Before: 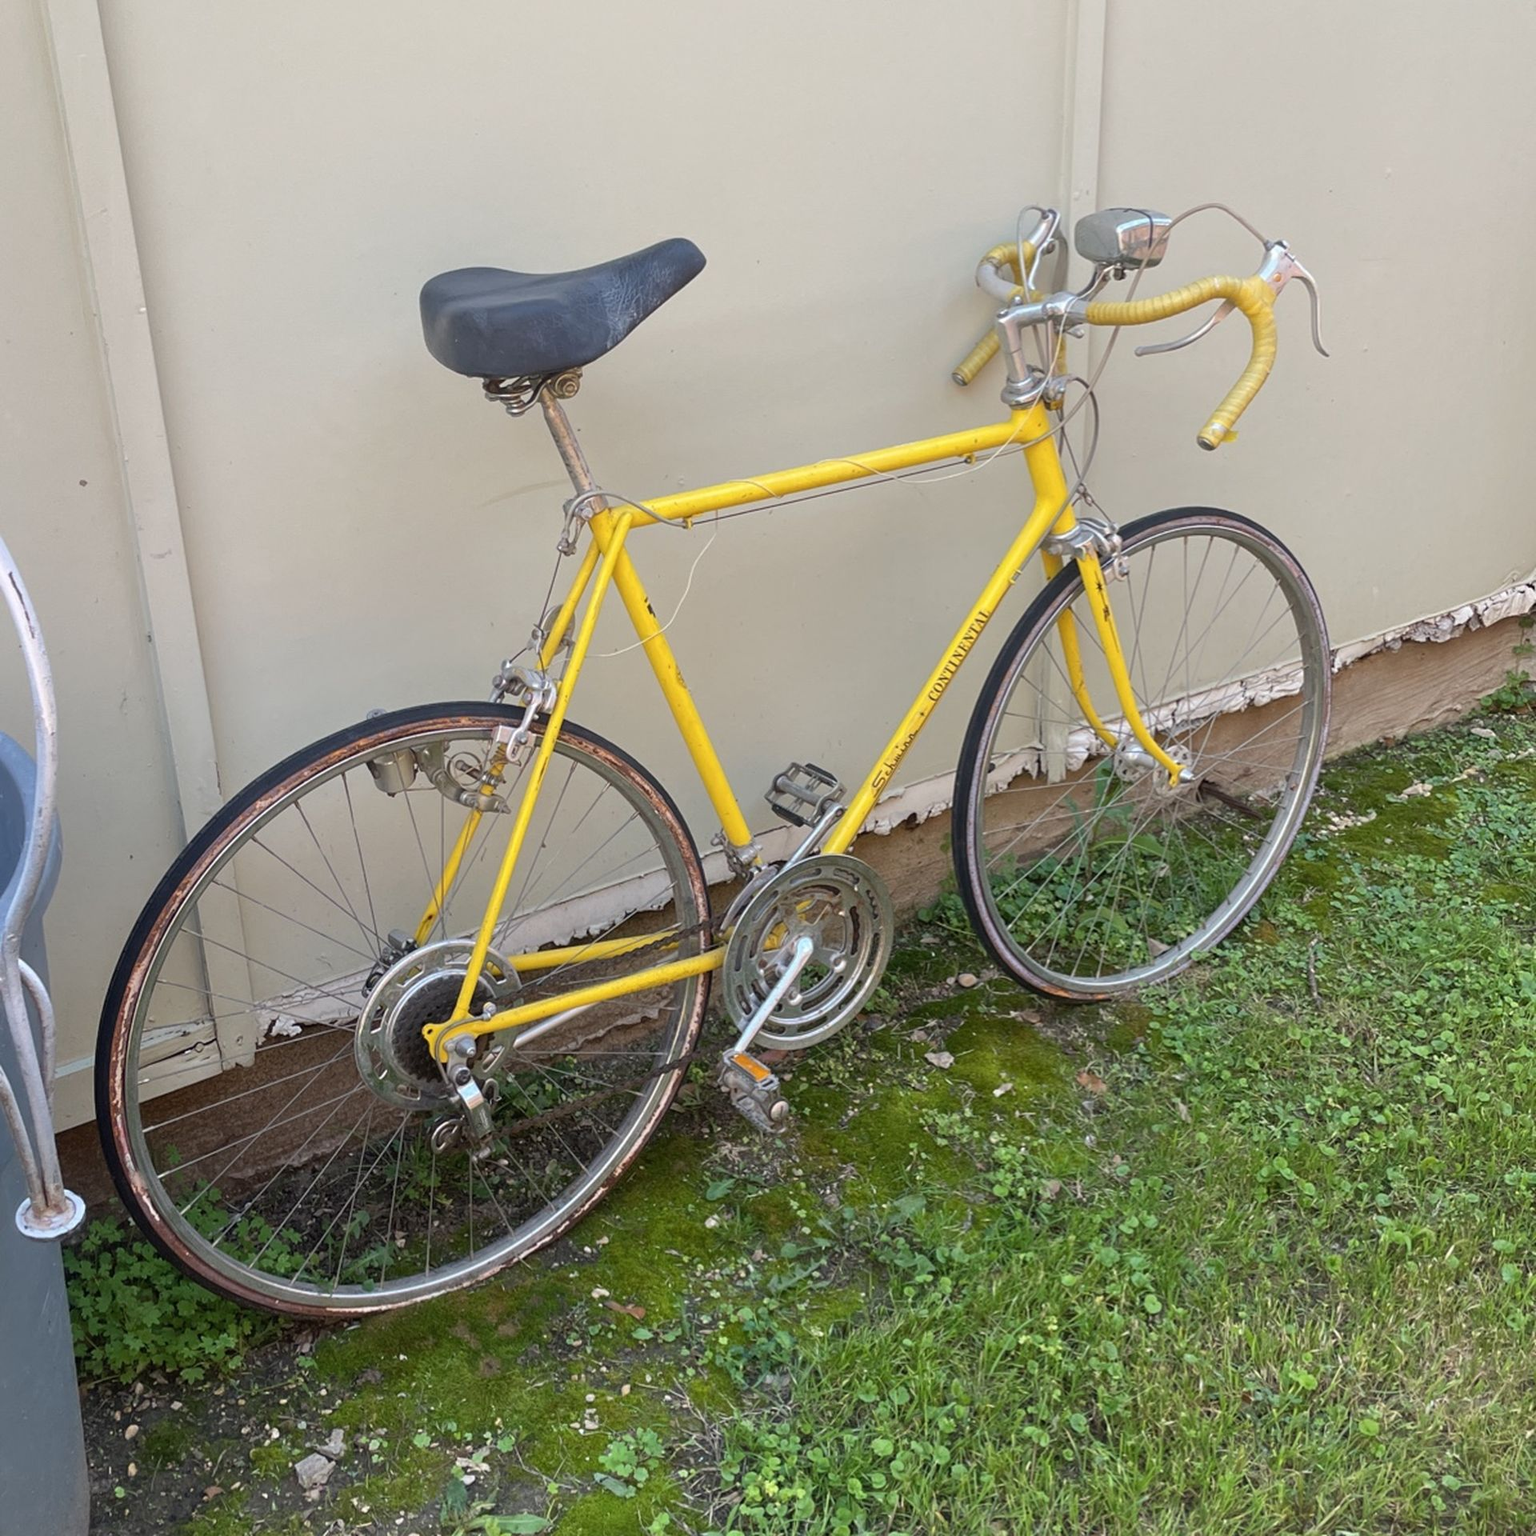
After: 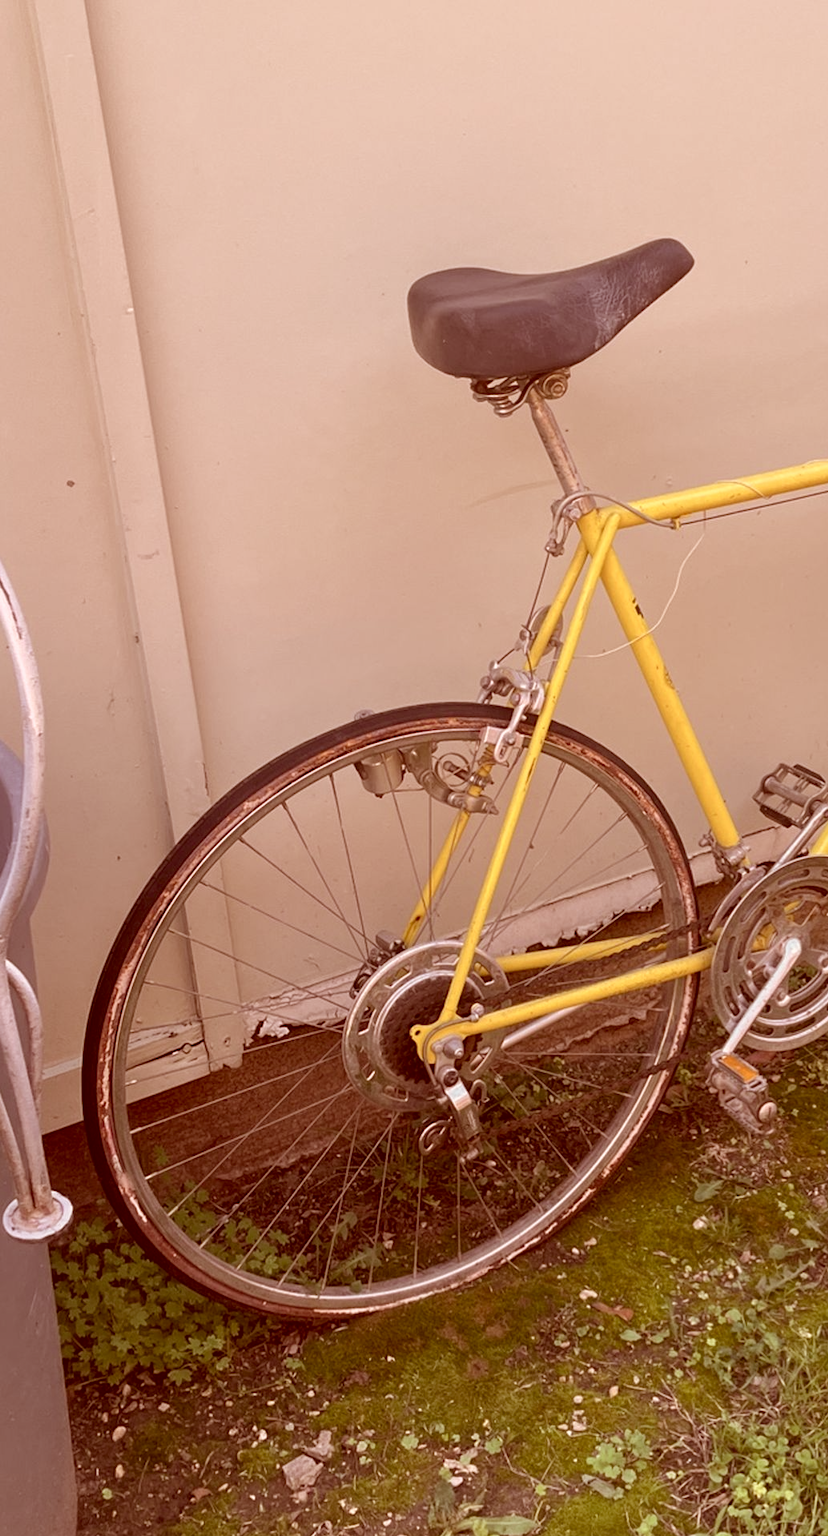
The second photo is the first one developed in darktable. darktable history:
crop: left 0.835%, right 45.25%, bottom 0.081%
color correction: highlights a* 9.39, highlights b* 8.51, shadows a* 39.26, shadows b* 39.54, saturation 0.766
contrast brightness saturation: contrast 0.015, saturation -0.05
